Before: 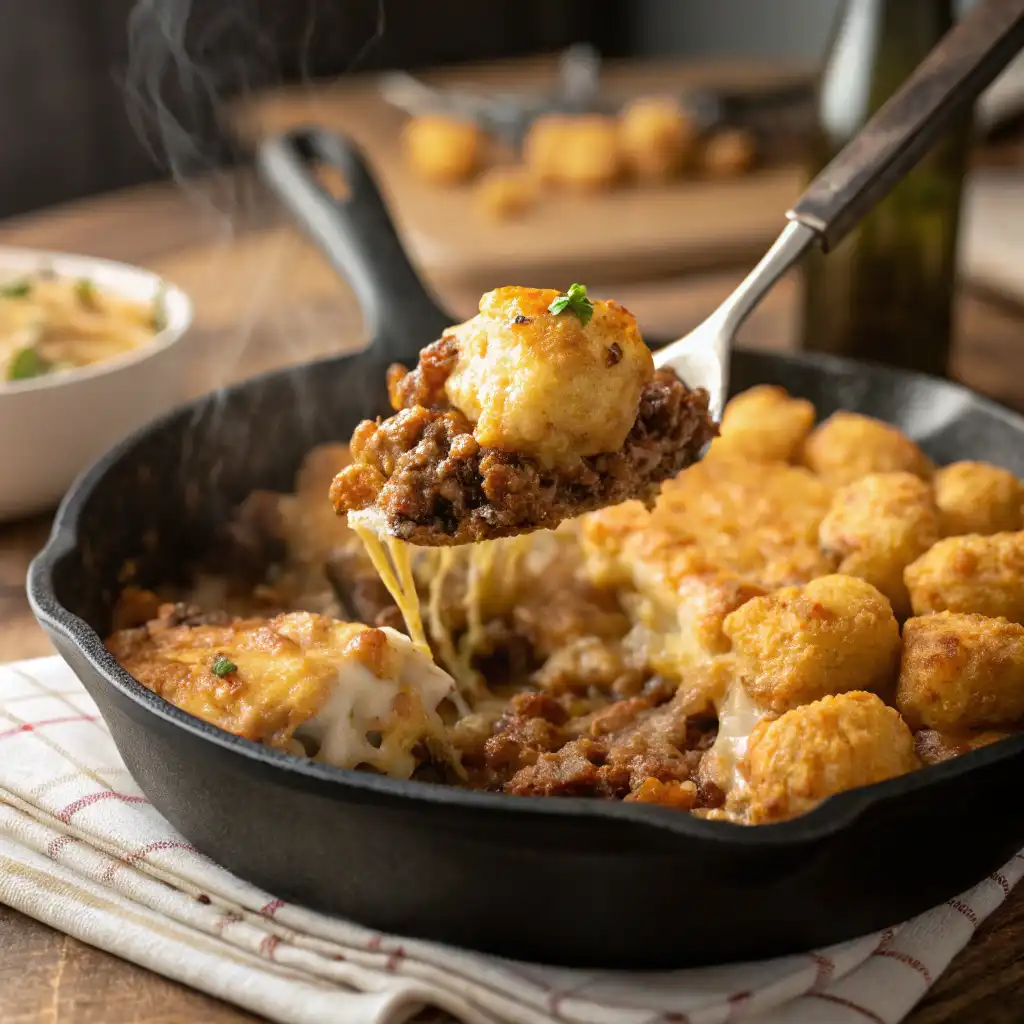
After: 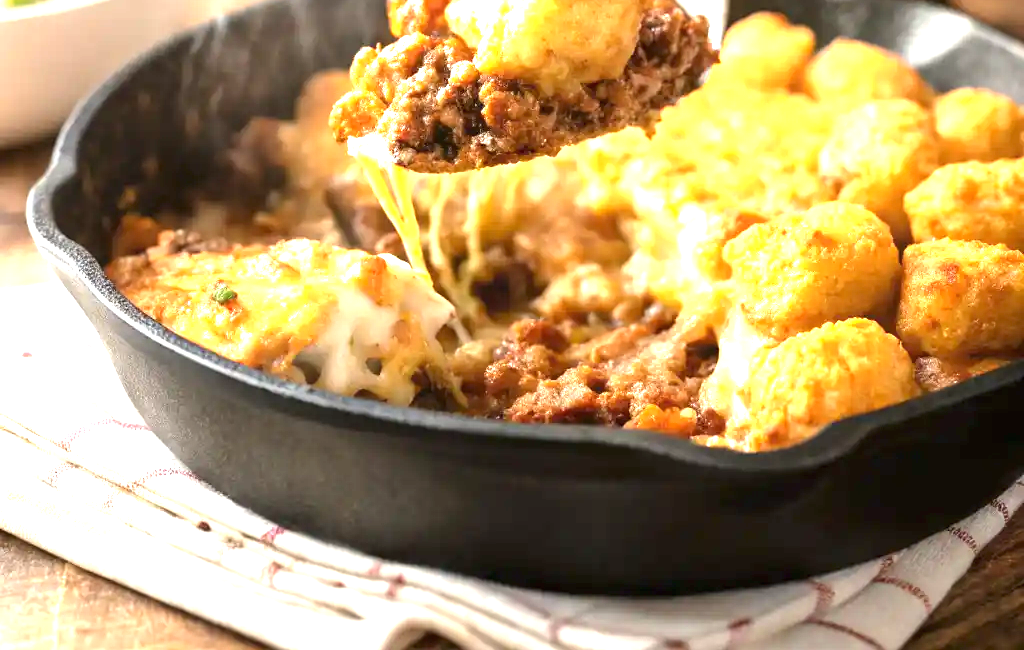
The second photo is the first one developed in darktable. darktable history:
exposure: black level correction 0, exposure 1.741 EV, compensate exposure bias true, compensate highlight preservation false
crop and rotate: top 36.435%
